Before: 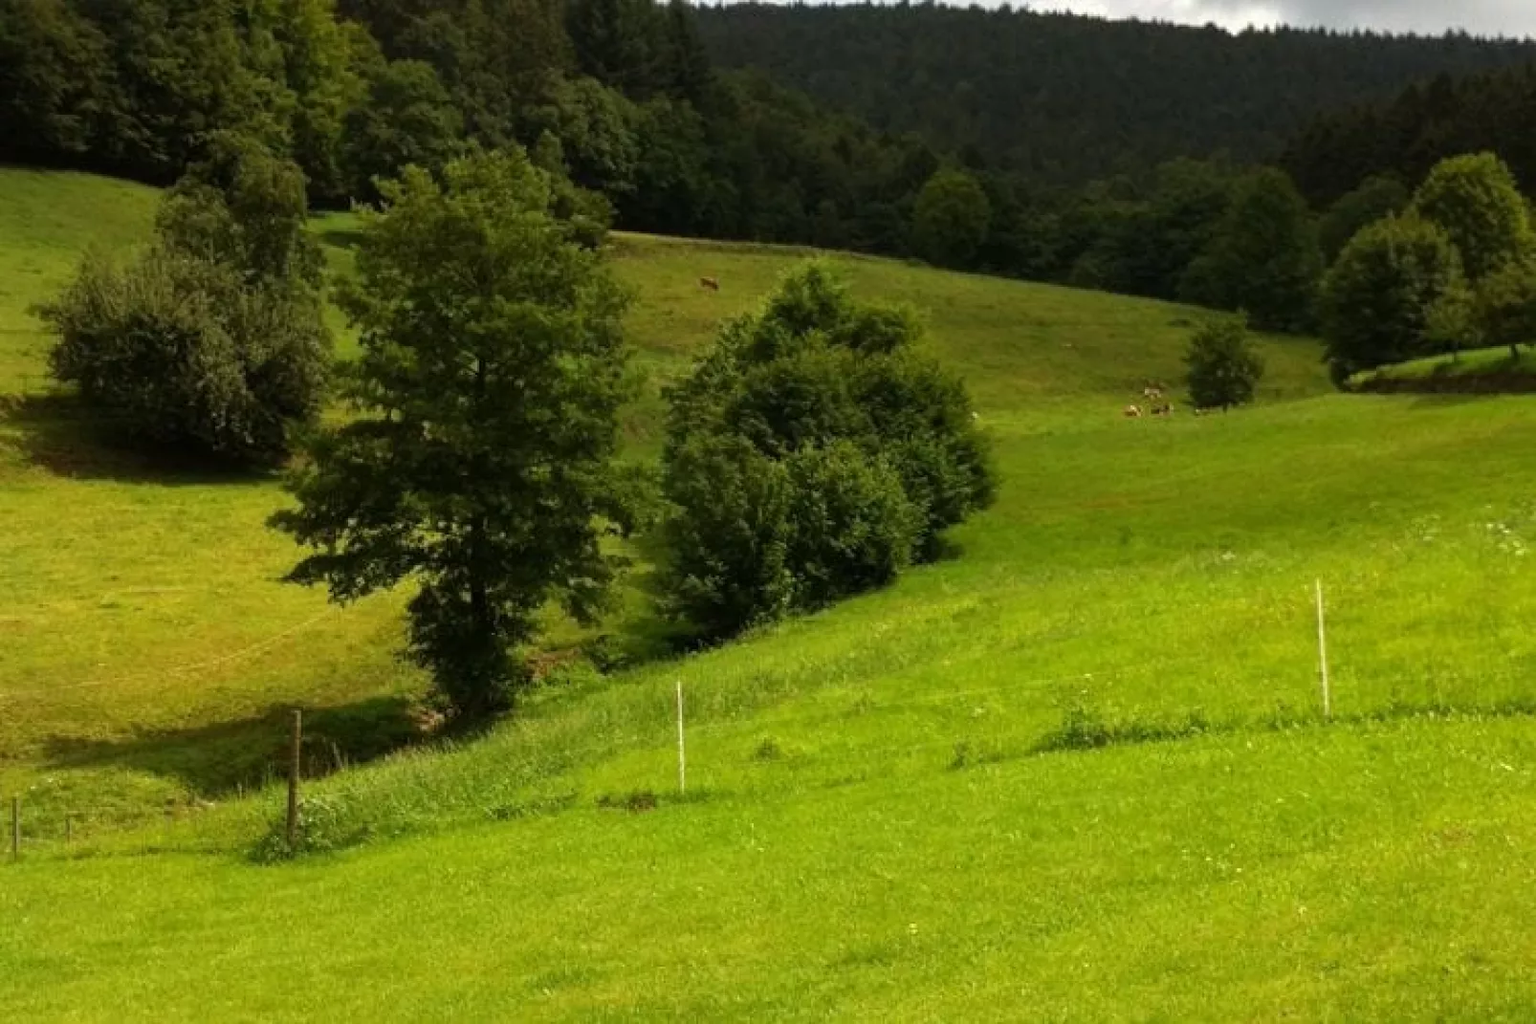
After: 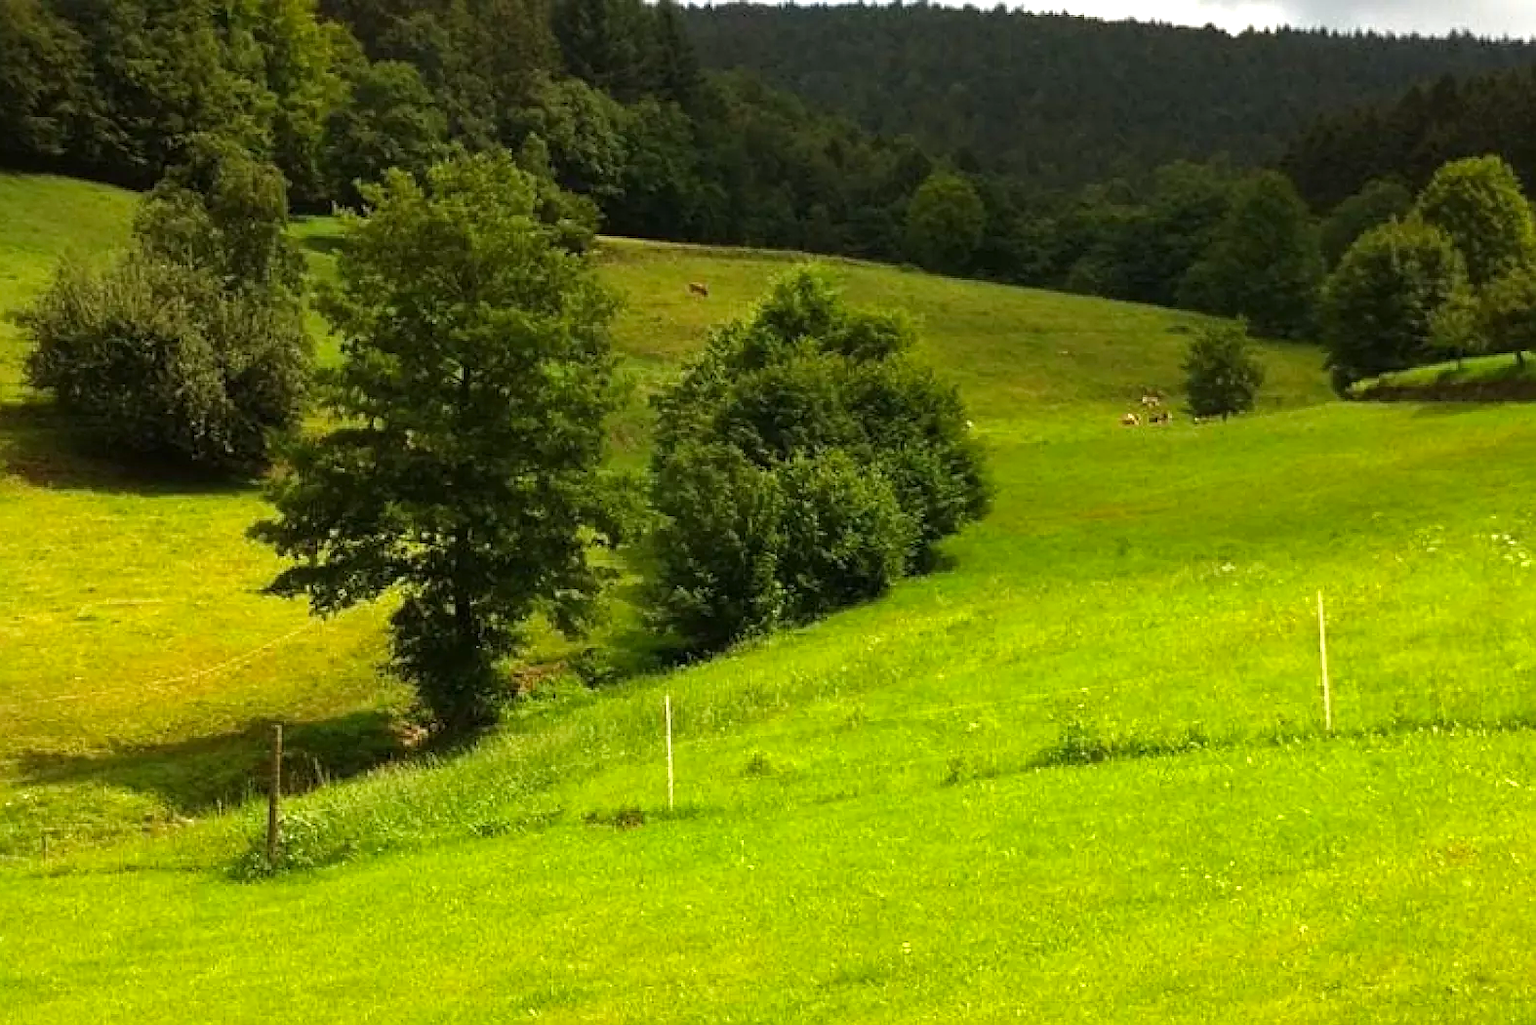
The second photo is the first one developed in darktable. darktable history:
crop: left 1.662%, right 0.287%, bottom 1.863%
exposure: black level correction 0, exposure 0.6 EV, compensate highlight preservation false
sharpen: on, module defaults
contrast brightness saturation: saturation 0.097
